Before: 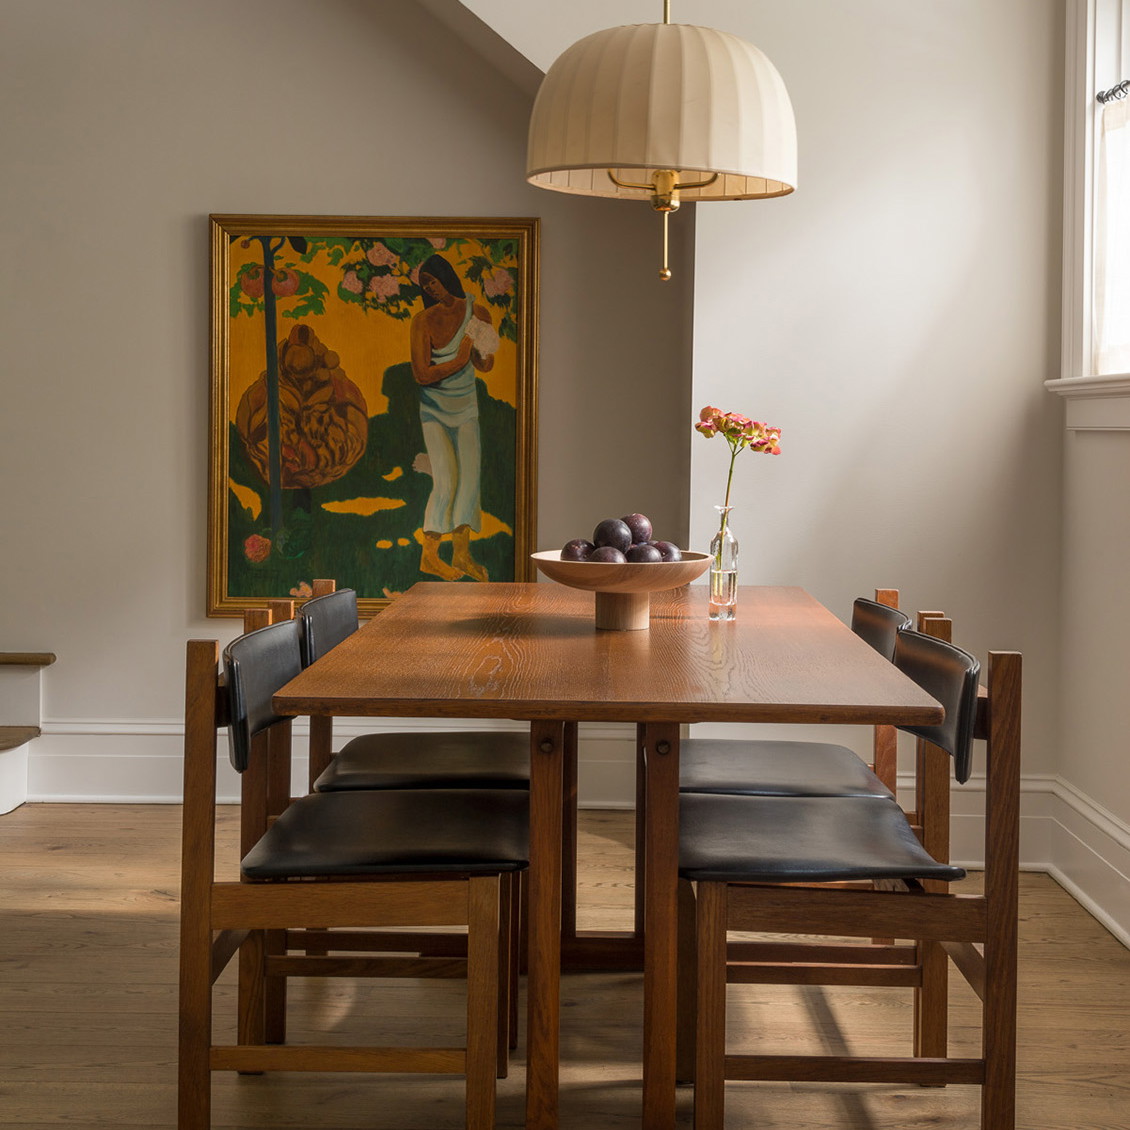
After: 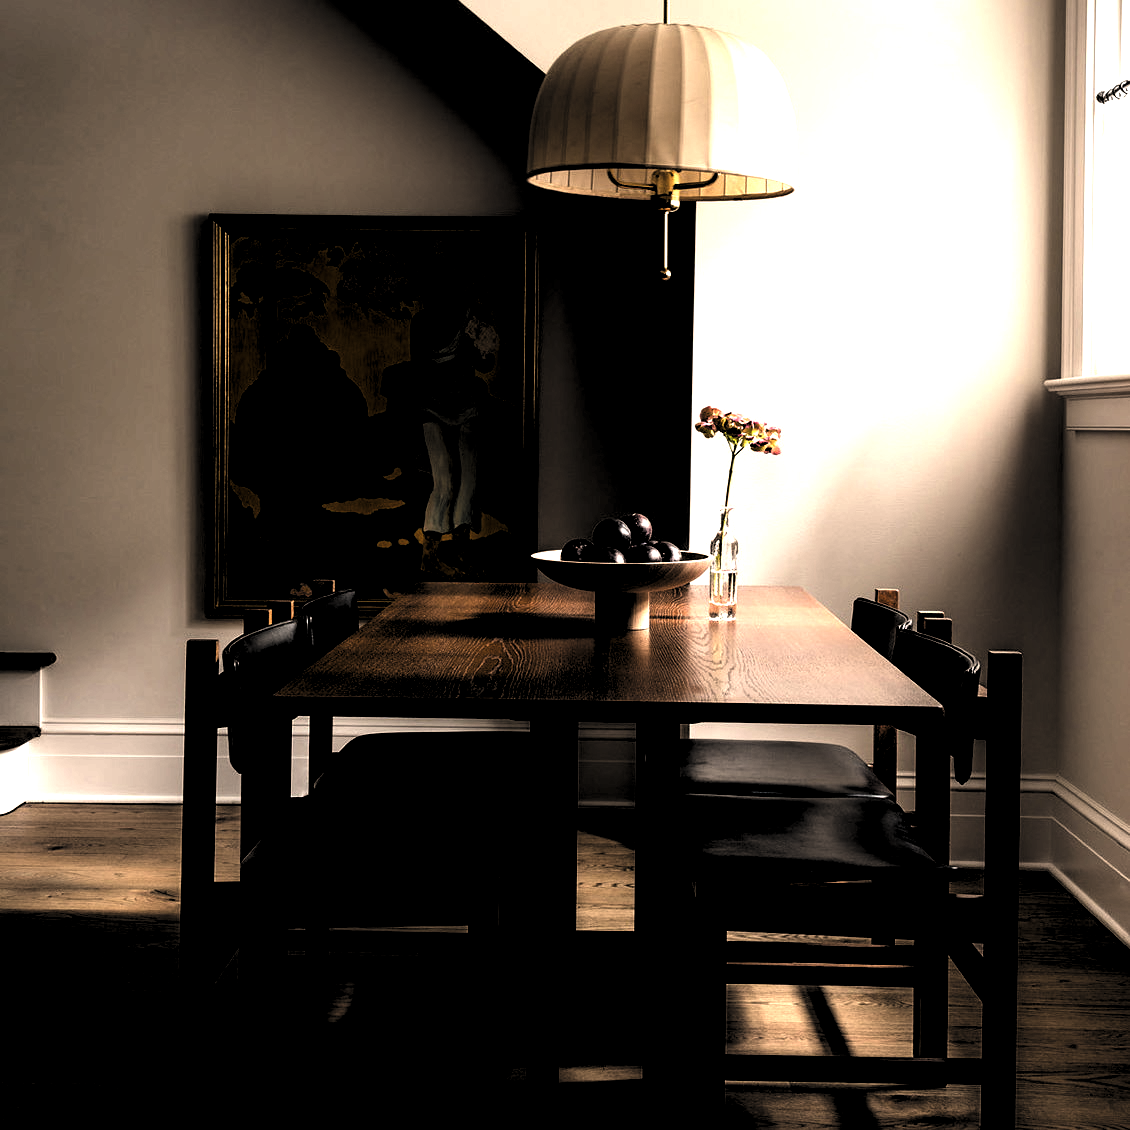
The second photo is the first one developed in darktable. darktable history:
exposure: black level correction 0, exposure 0.7 EV, compensate exposure bias true, compensate highlight preservation false
tone equalizer: -8 EV -0.001 EV, -7 EV 0.001 EV, -6 EV -0.002 EV, -5 EV -0.003 EV, -4 EV -0.062 EV, -3 EV -0.222 EV, -2 EV -0.267 EV, -1 EV 0.105 EV, +0 EV 0.303 EV
color balance rgb: shadows lift › chroma 2%, shadows lift › hue 247.2°, power › chroma 0.3%, power › hue 25.2°, highlights gain › chroma 3%, highlights gain › hue 60°, global offset › luminance 2%, perceptual saturation grading › global saturation 20%, perceptual saturation grading › highlights -20%, perceptual saturation grading › shadows 30%
levels: levels [0.514, 0.759, 1]
